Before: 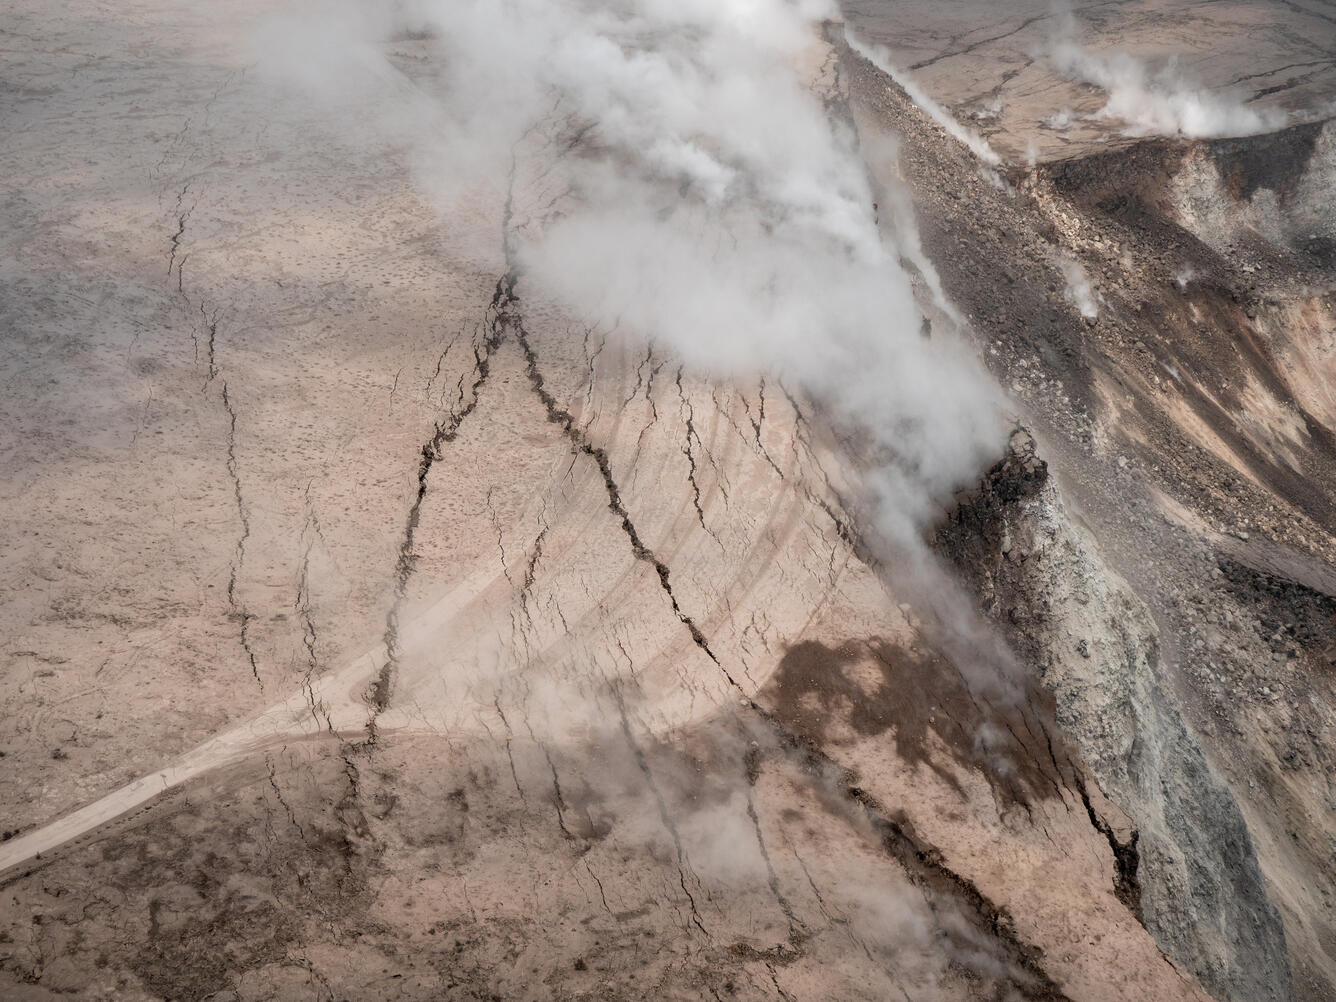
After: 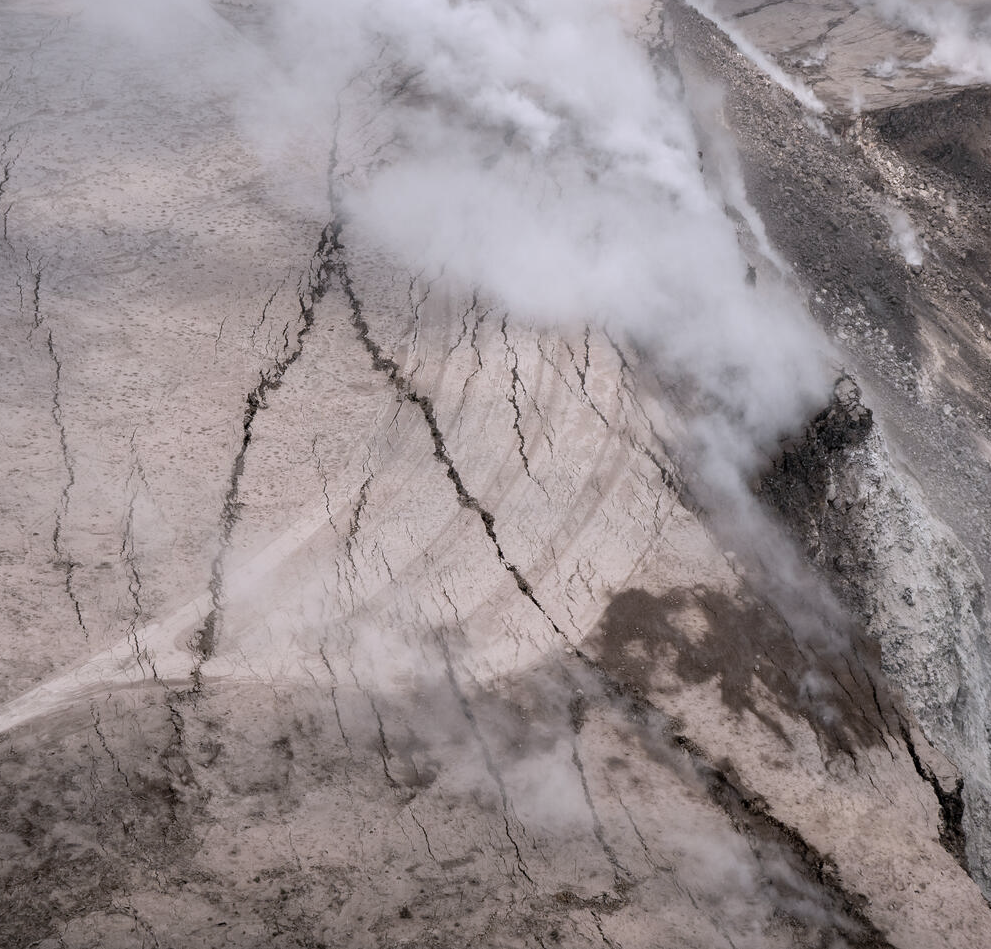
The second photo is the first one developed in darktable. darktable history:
color correction: highlights a* 5.59, highlights b* 5.24, saturation 0.68
white balance: red 0.931, blue 1.11
crop and rotate: left 13.15%, top 5.251%, right 12.609%
